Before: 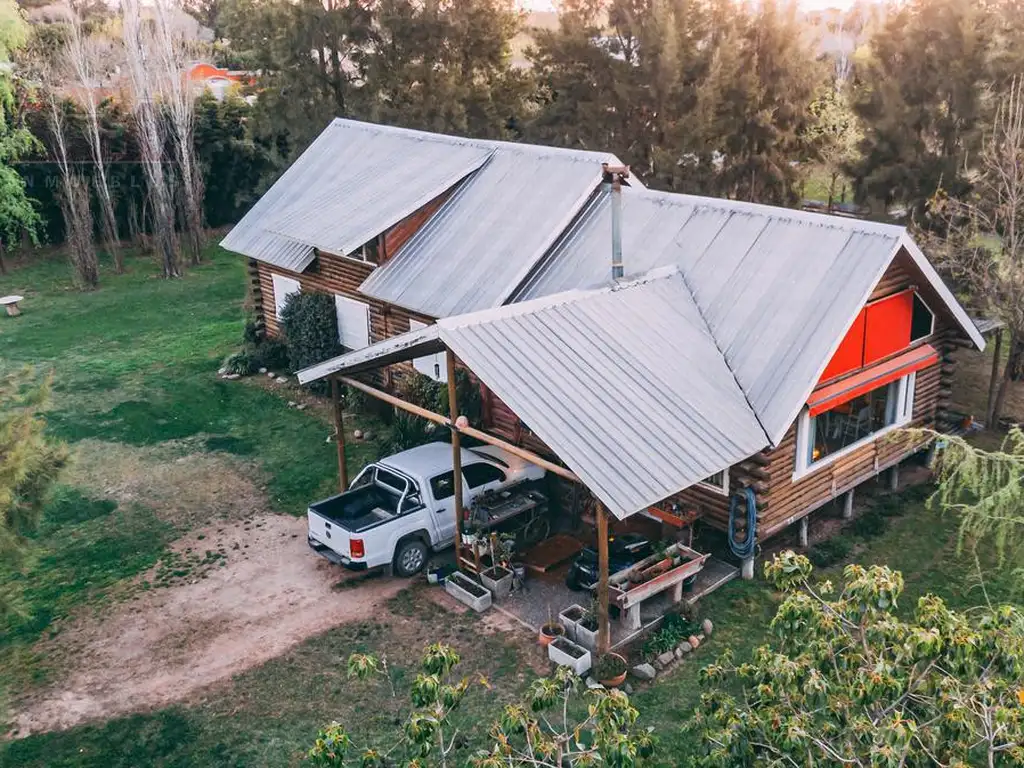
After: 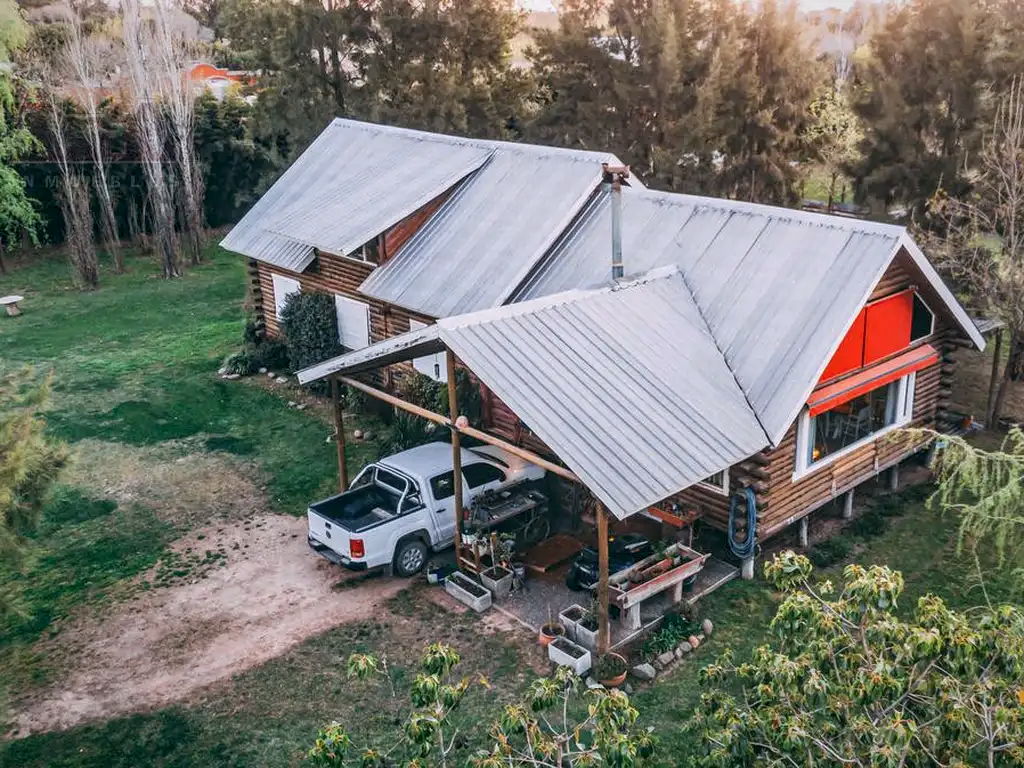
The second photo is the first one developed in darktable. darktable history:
vignetting: fall-off start 80.87%, fall-off radius 61.59%, brightness -0.384, saturation 0.007, center (0, 0.007), automatic ratio true, width/height ratio 1.418
local contrast: on, module defaults
white balance: red 0.986, blue 1.01
